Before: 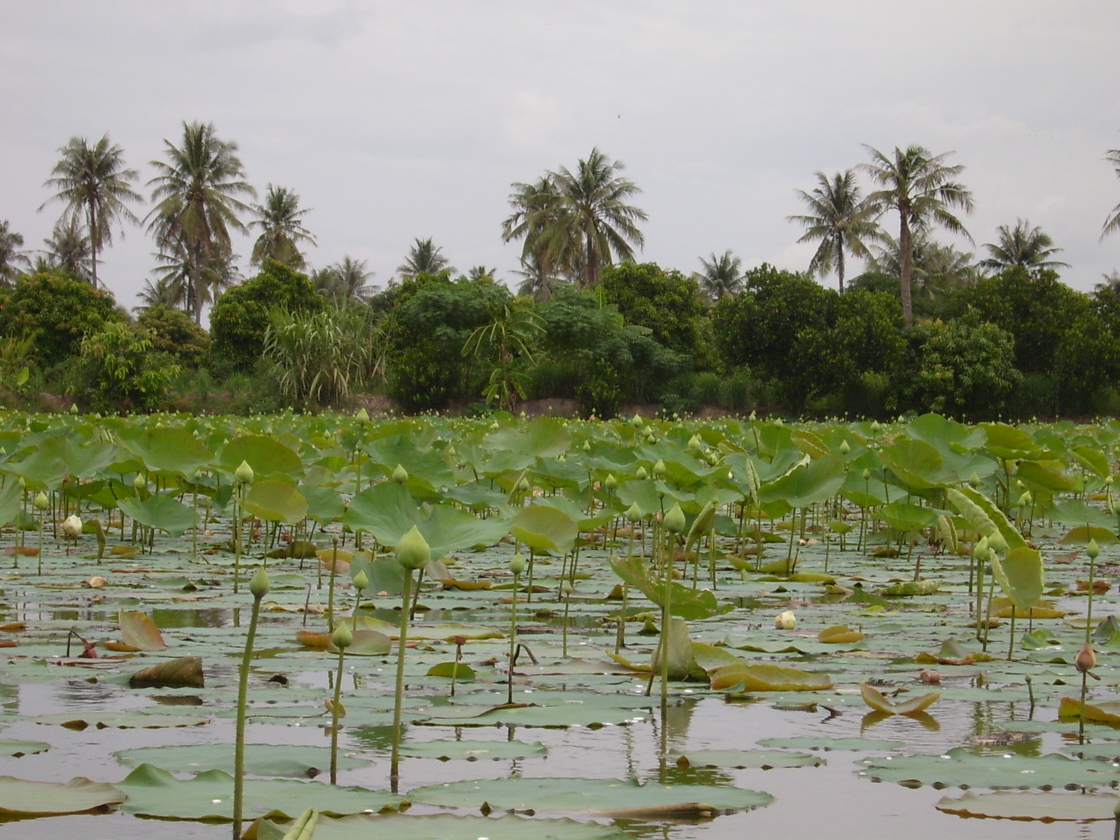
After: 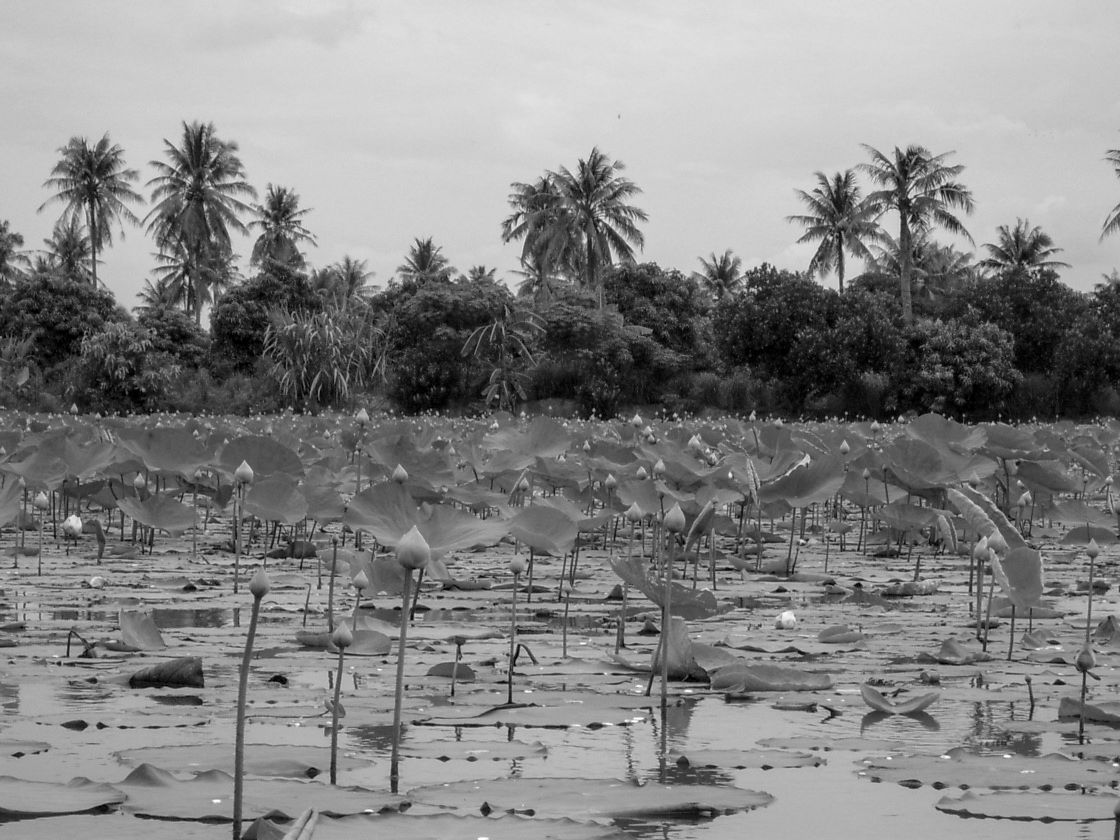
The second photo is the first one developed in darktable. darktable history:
tone equalizer: -8 EV -1.84 EV, -7 EV -1.16 EV, -6 EV -1.62 EV, smoothing diameter 25%, edges refinement/feathering 10, preserve details guided filter
local contrast: detail 142%
monochrome: a 0, b 0, size 0.5, highlights 0.57
velvia: on, module defaults
